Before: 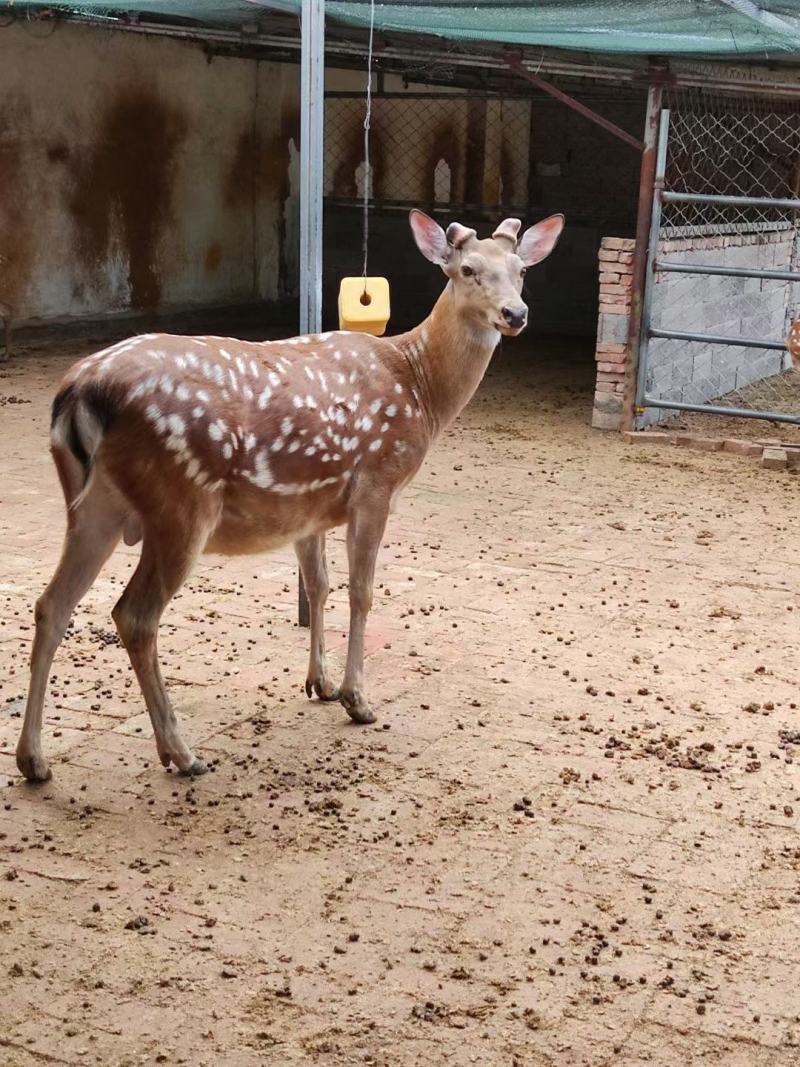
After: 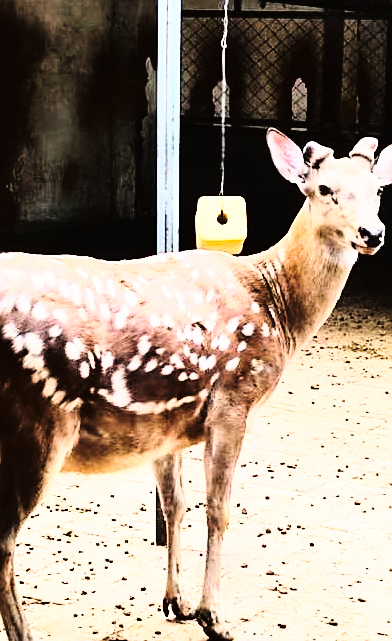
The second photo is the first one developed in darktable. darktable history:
crop: left 17.88%, top 7.678%, right 33.065%, bottom 32.22%
base curve: curves: ch0 [(0, 0) (0.028, 0.03) (0.121, 0.232) (0.46, 0.748) (0.859, 0.968) (1, 1)], preserve colors none
sharpen: on, module defaults
tone curve: curves: ch0 [(0, 0) (0.003, 0.005) (0.011, 0.008) (0.025, 0.01) (0.044, 0.014) (0.069, 0.017) (0.1, 0.022) (0.136, 0.028) (0.177, 0.037) (0.224, 0.049) (0.277, 0.091) (0.335, 0.168) (0.399, 0.292) (0.468, 0.463) (0.543, 0.637) (0.623, 0.792) (0.709, 0.903) (0.801, 0.963) (0.898, 0.985) (1, 1)], color space Lab, linked channels
